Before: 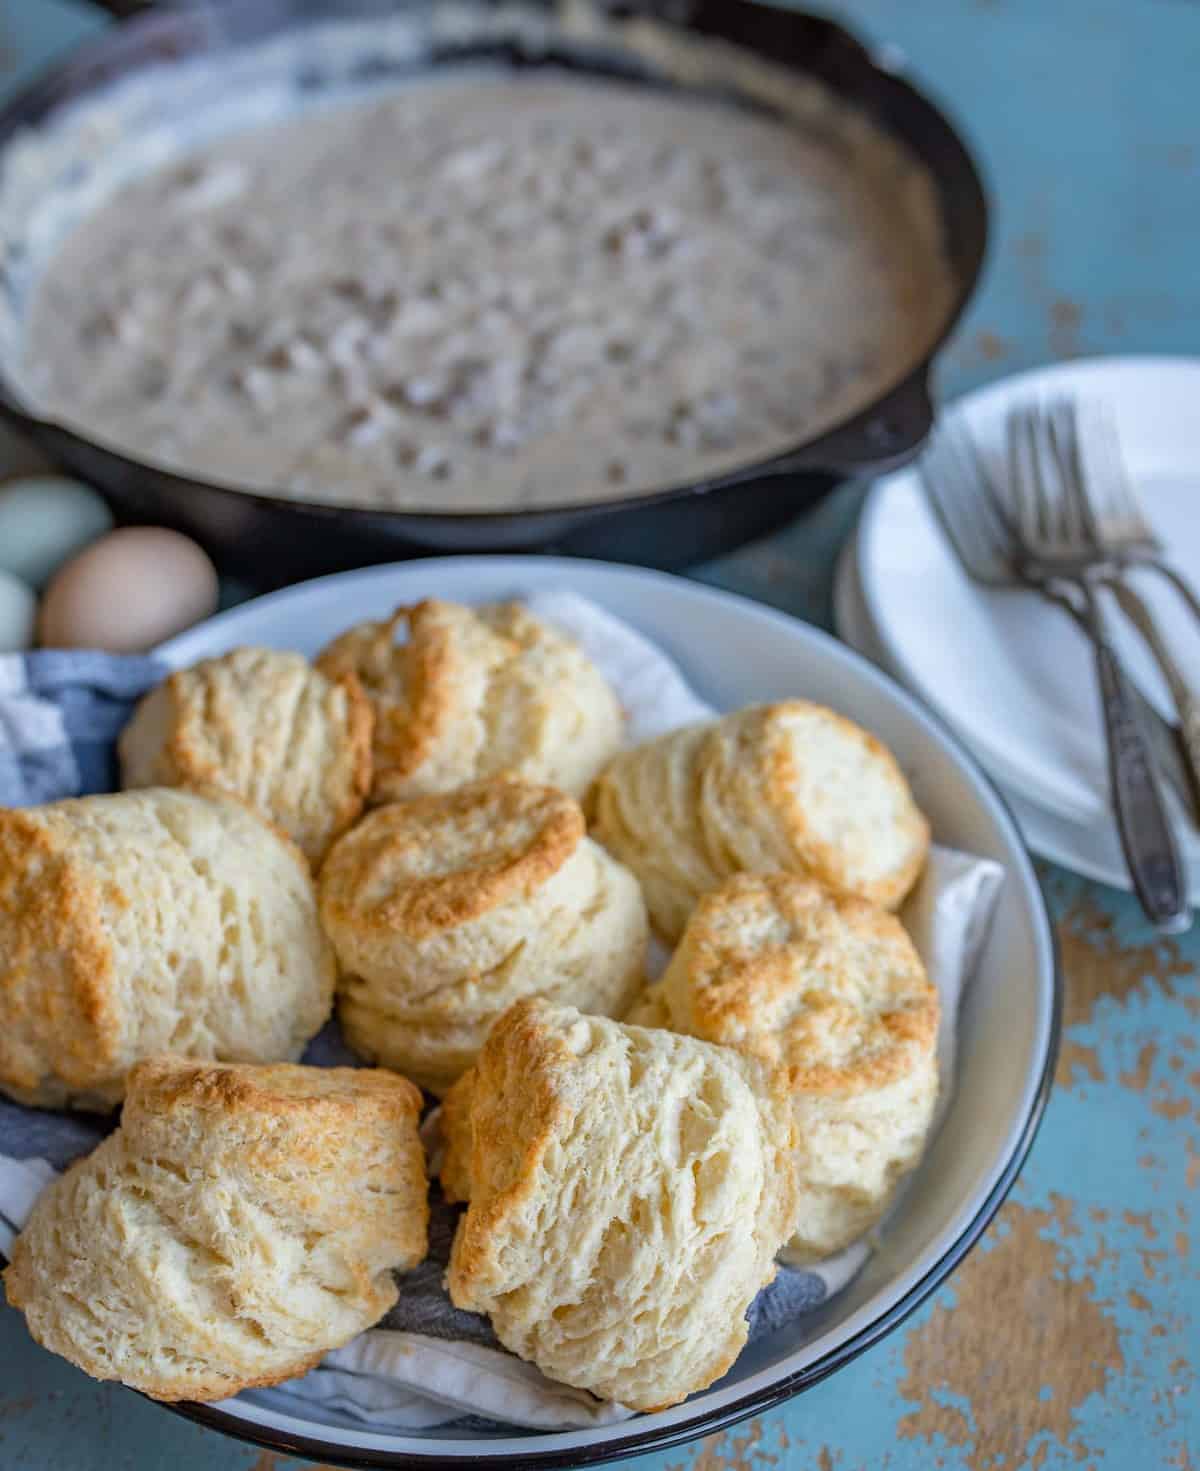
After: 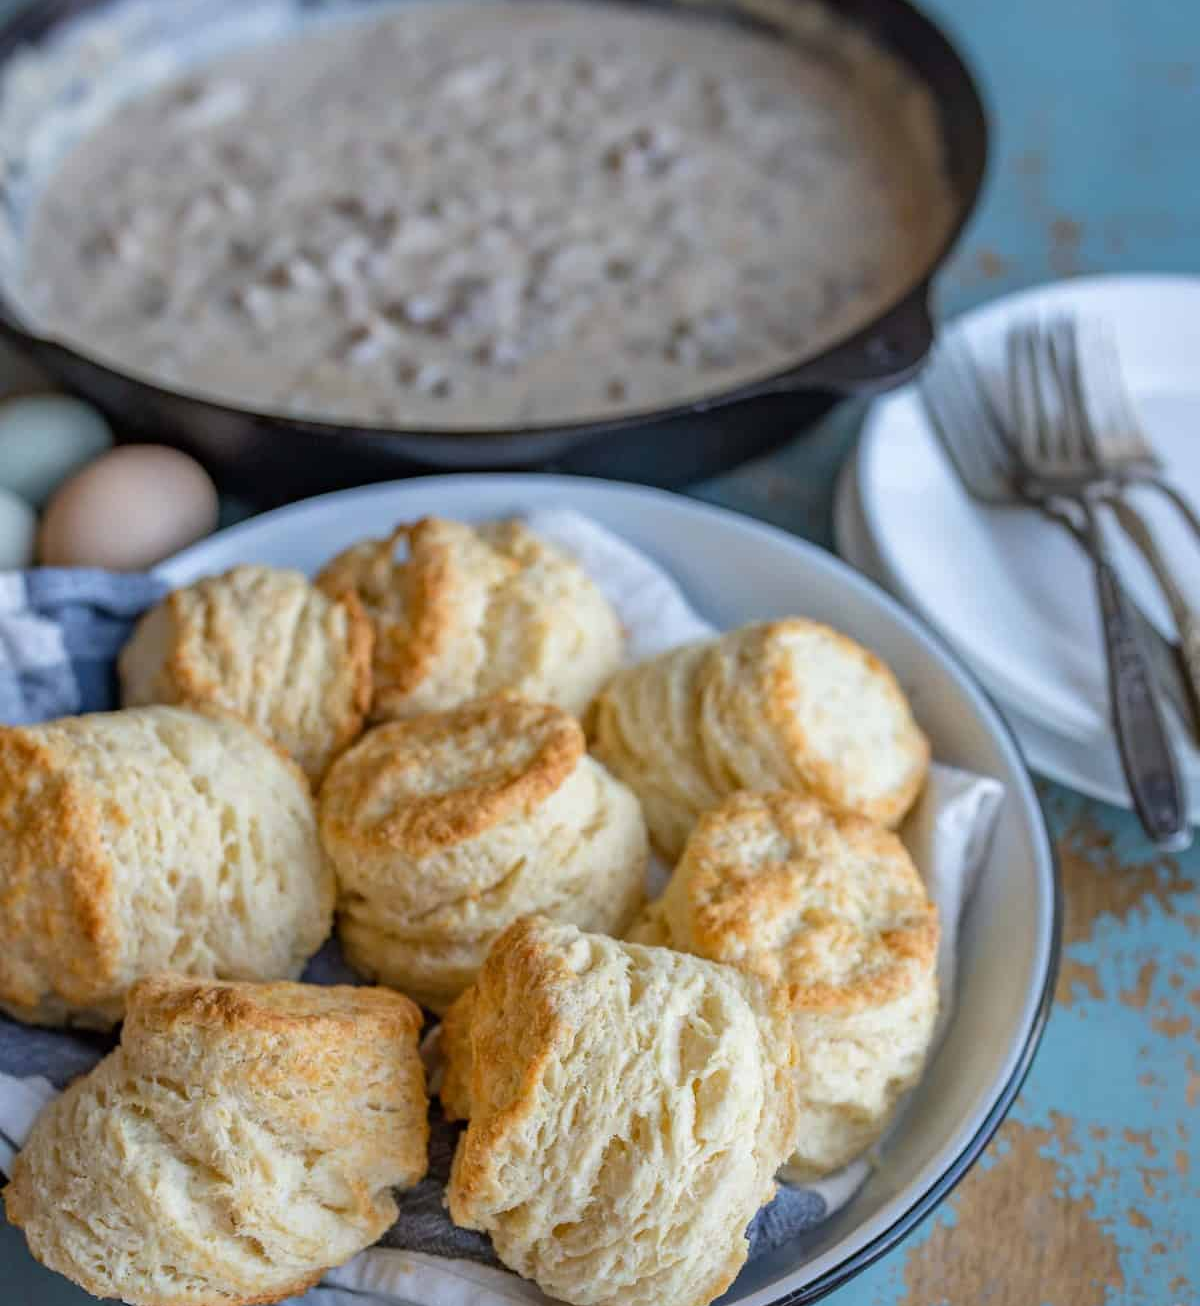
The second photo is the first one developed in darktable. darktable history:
crop and rotate: top 5.613%, bottom 5.568%
